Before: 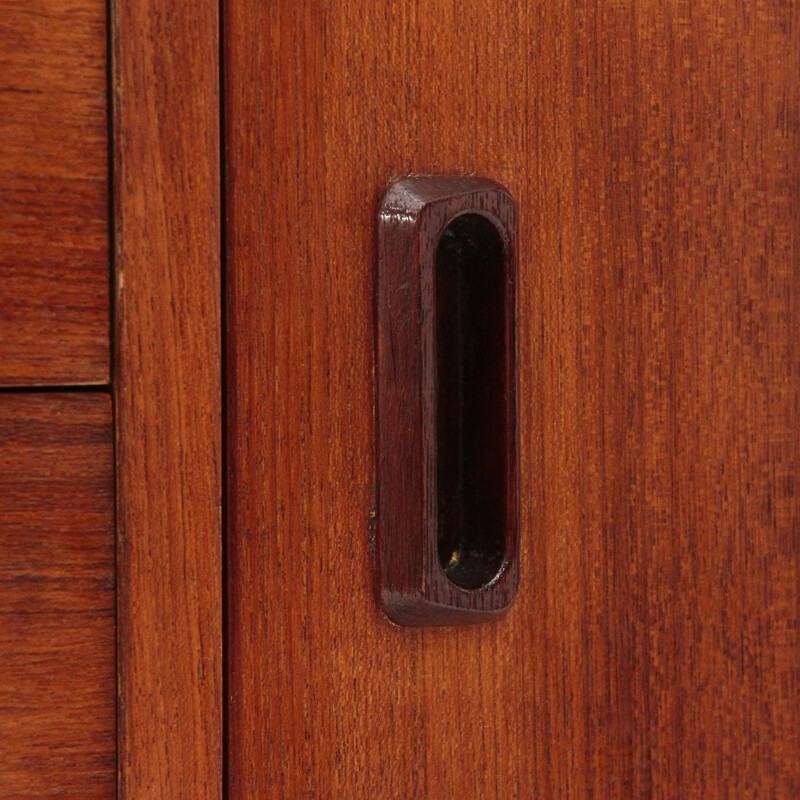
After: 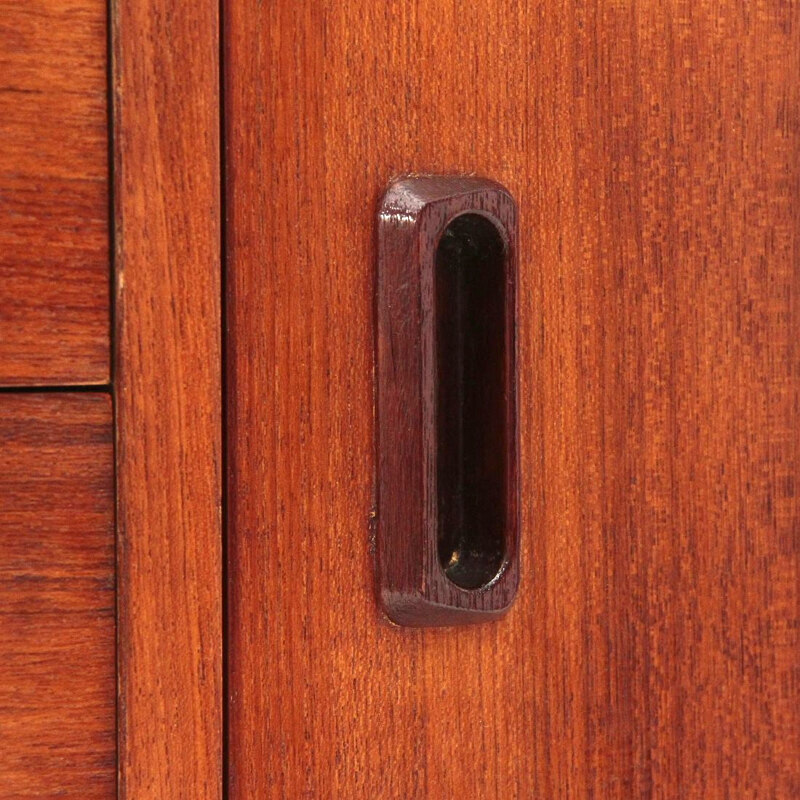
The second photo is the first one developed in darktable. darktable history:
exposure: black level correction 0, exposure 0.892 EV, compensate highlight preservation false
